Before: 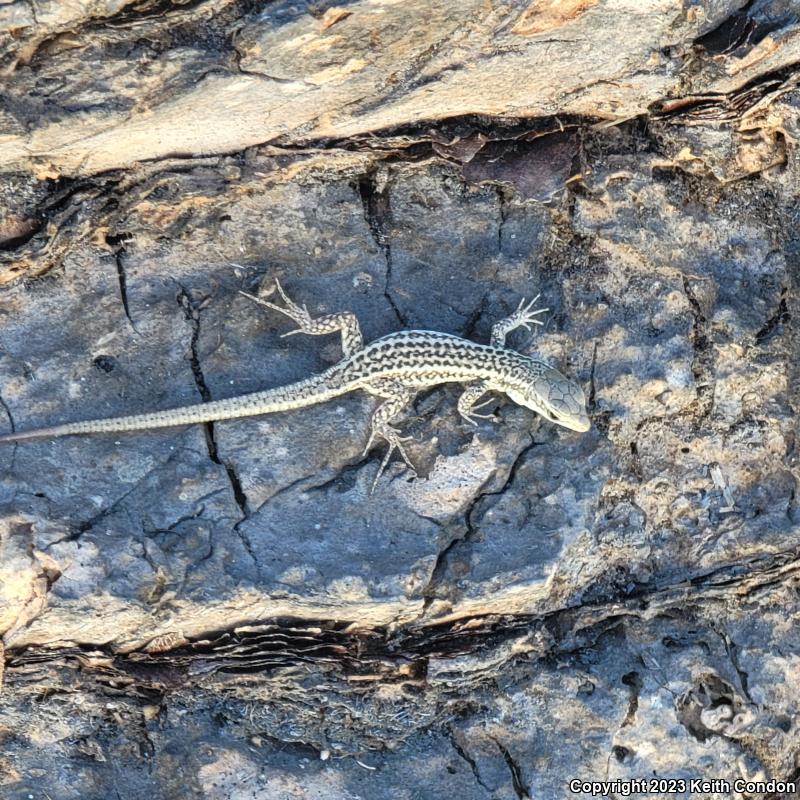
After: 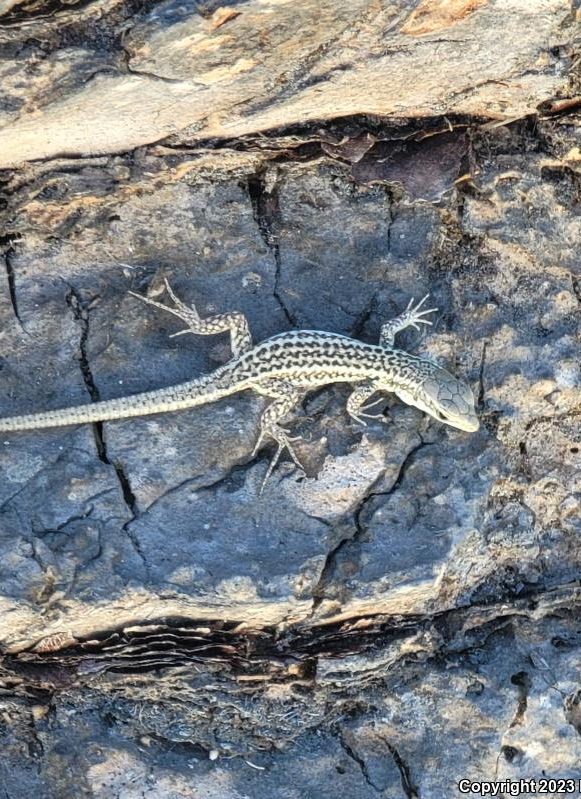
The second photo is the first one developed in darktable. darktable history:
crop: left 13.896%, top 0%, right 13.363%
